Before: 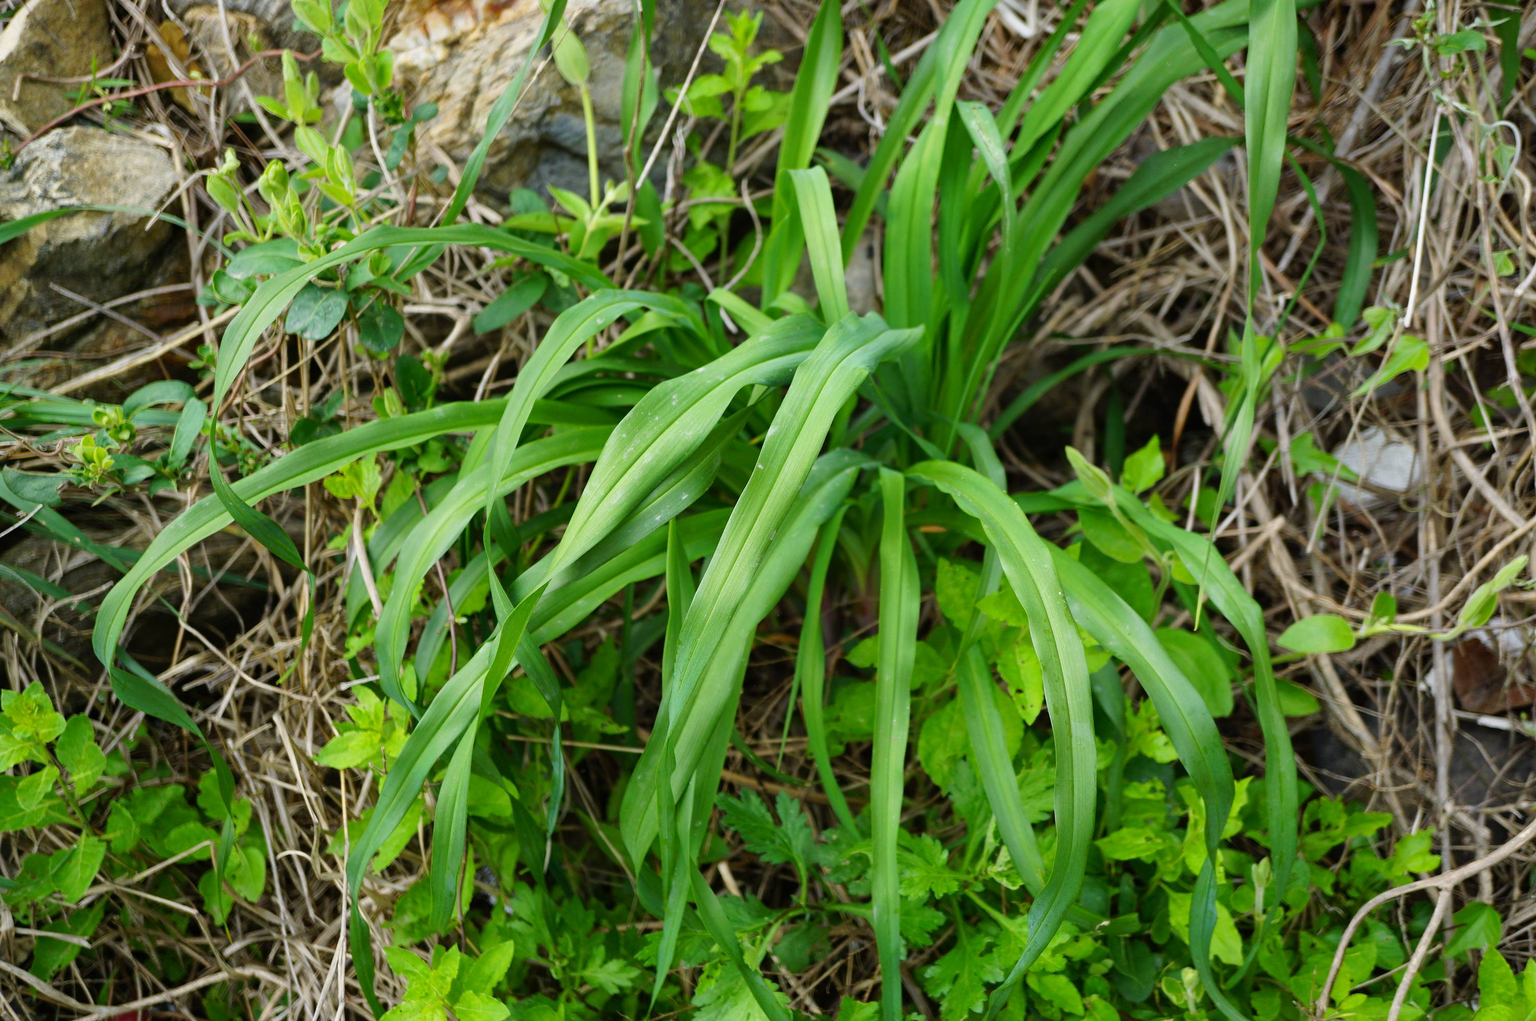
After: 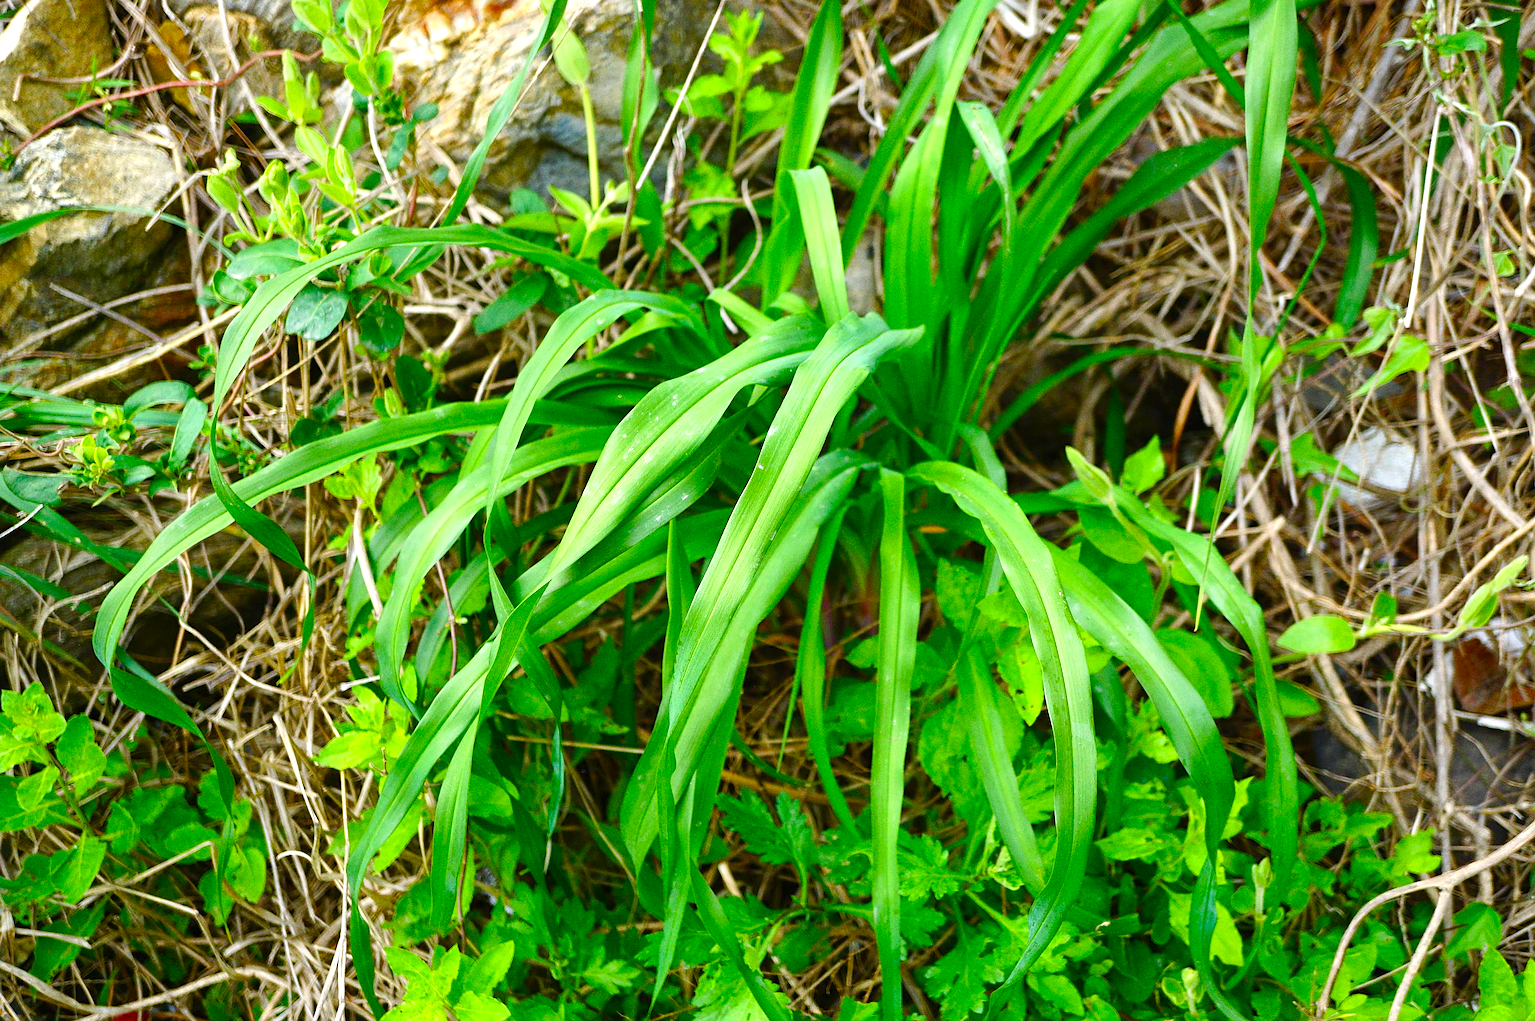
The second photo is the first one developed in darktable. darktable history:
sharpen: on, module defaults
contrast brightness saturation: saturation -0.05
color balance rgb: perceptual saturation grading › global saturation 20%, perceptual saturation grading › highlights -25%, perceptual saturation grading › shadows 50%
color correction: saturation 1.32
exposure: black level correction 0, exposure 0.7 EV, compensate highlight preservation false
grain: coarseness 0.09 ISO, strength 40%
